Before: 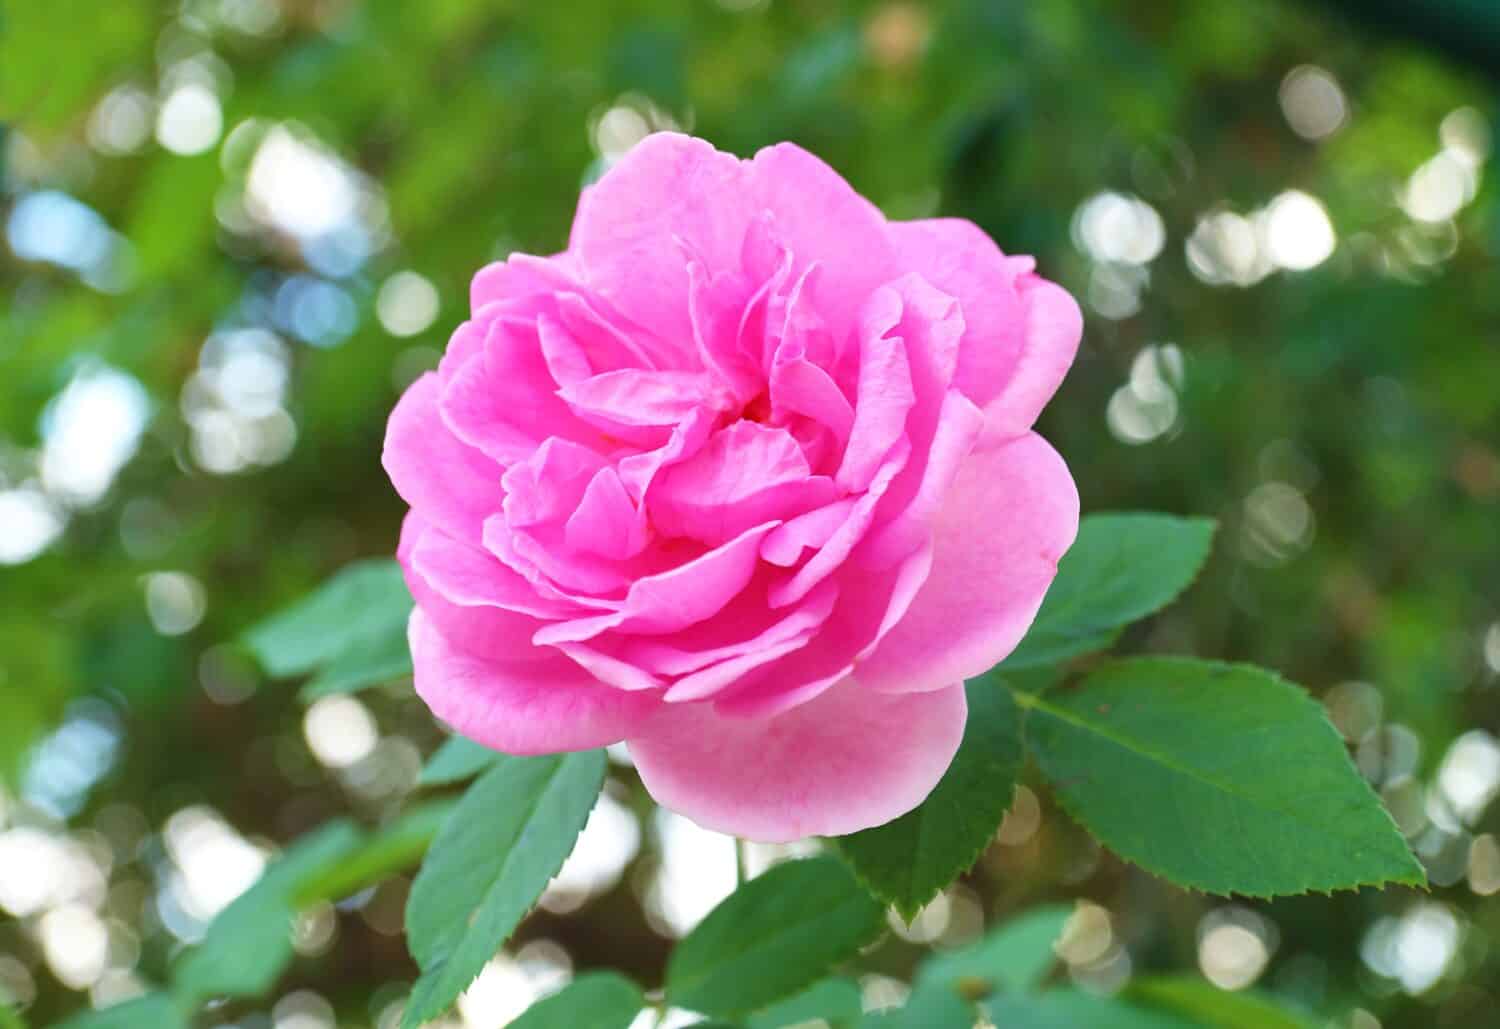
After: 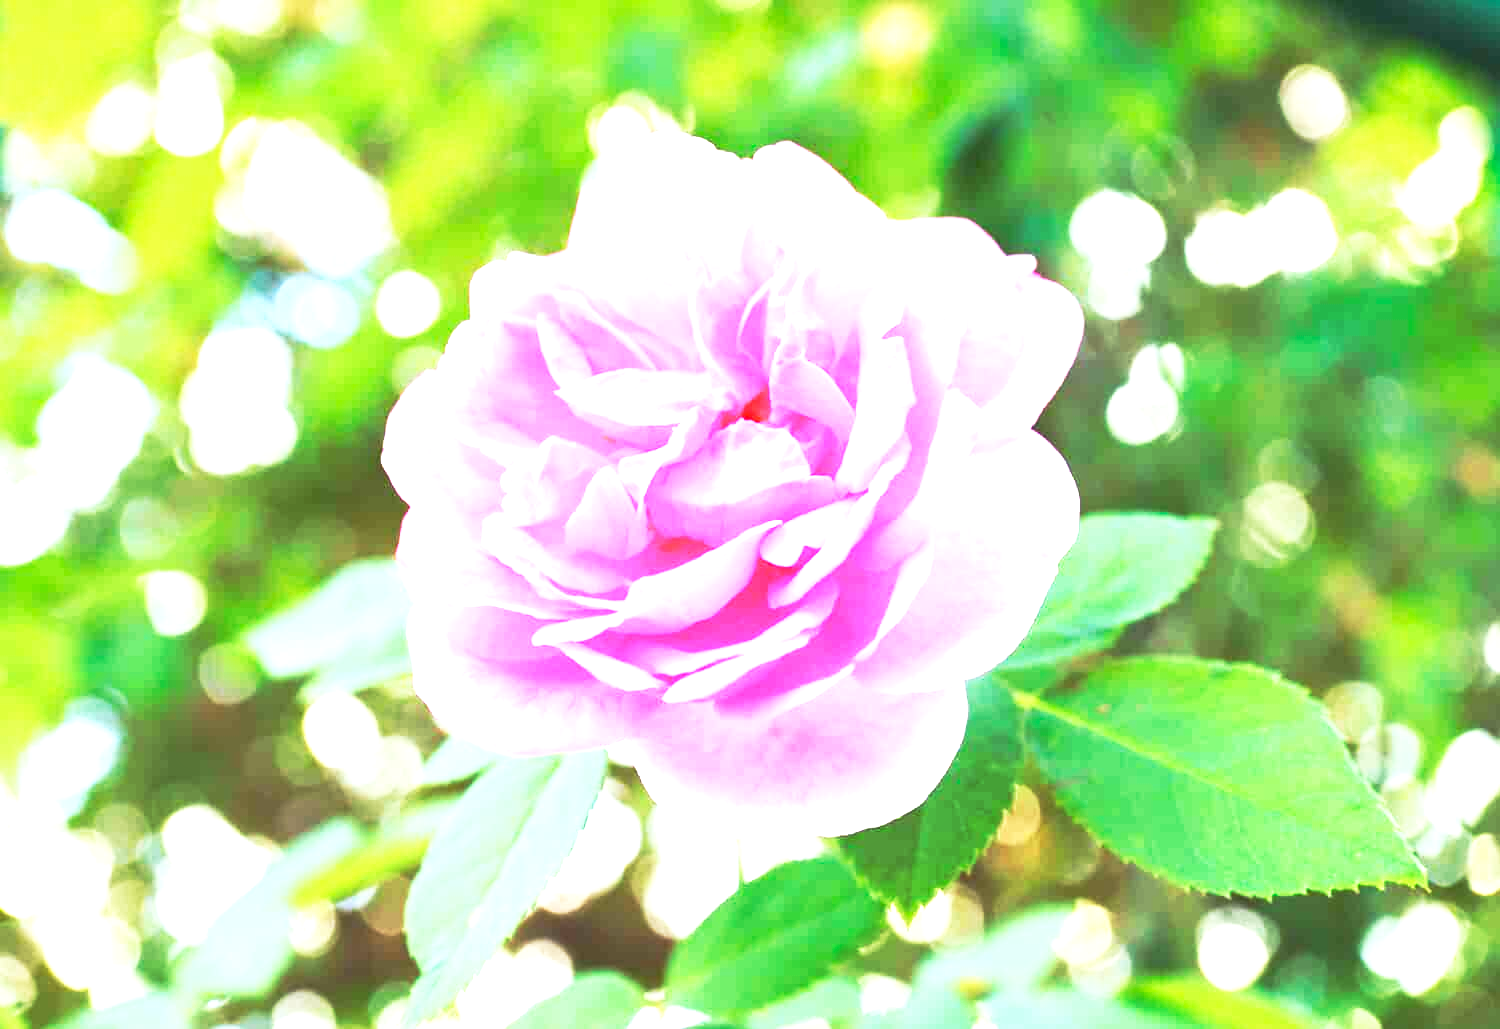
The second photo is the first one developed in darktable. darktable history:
tone equalizer: on, module defaults
exposure: black level correction 0, exposure 2.094 EV, compensate highlight preservation false
base curve: curves: ch0 [(0, 0) (0.257, 0.25) (0.482, 0.586) (0.757, 0.871) (1, 1)], preserve colors none
